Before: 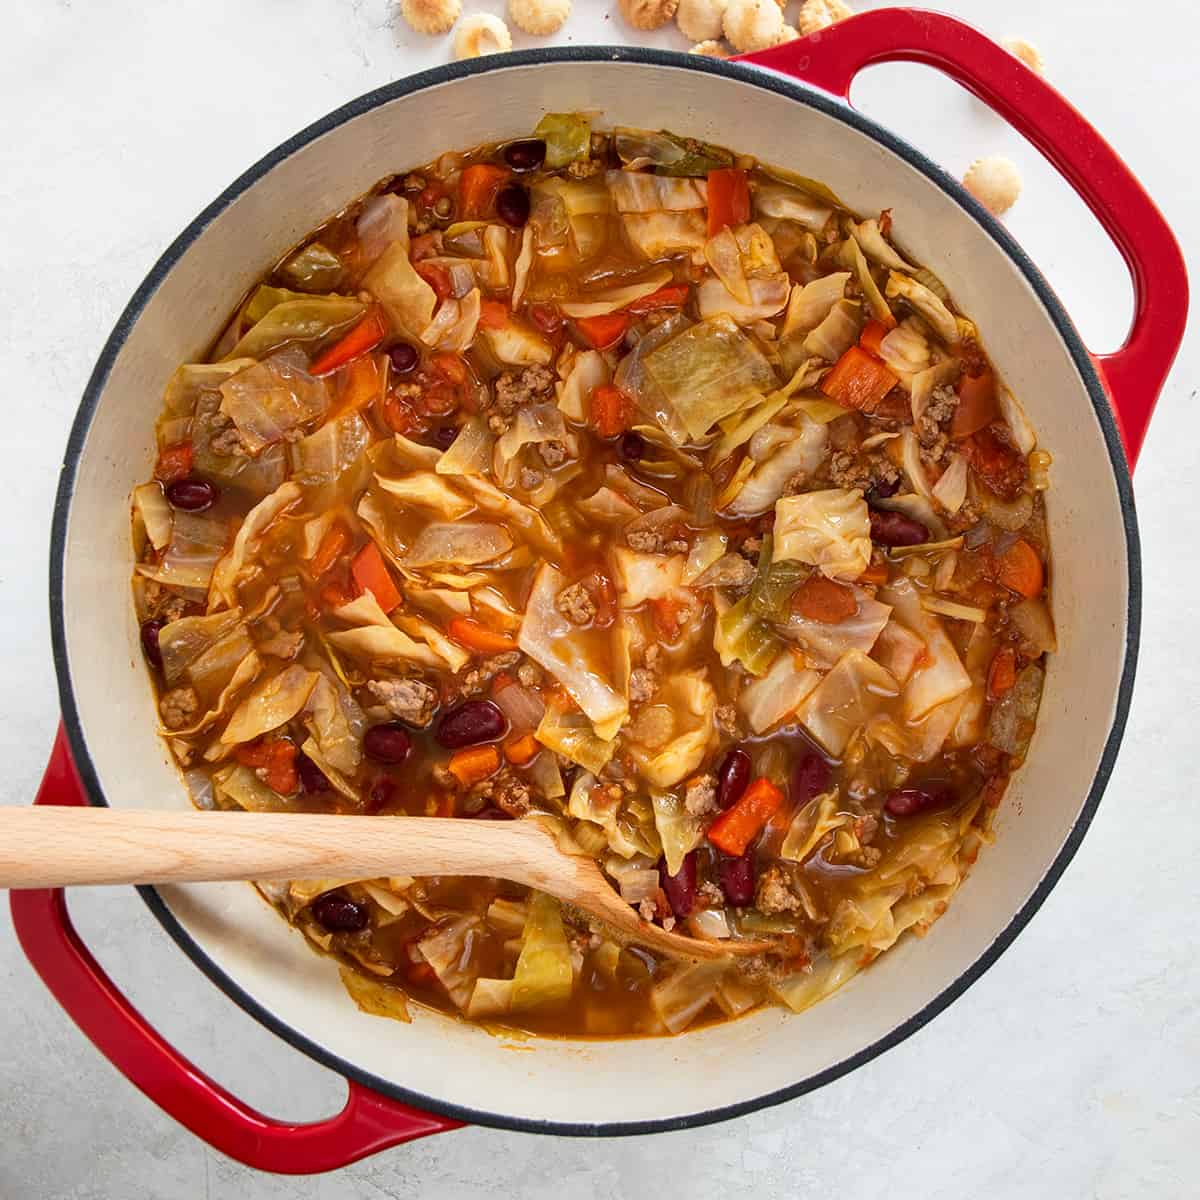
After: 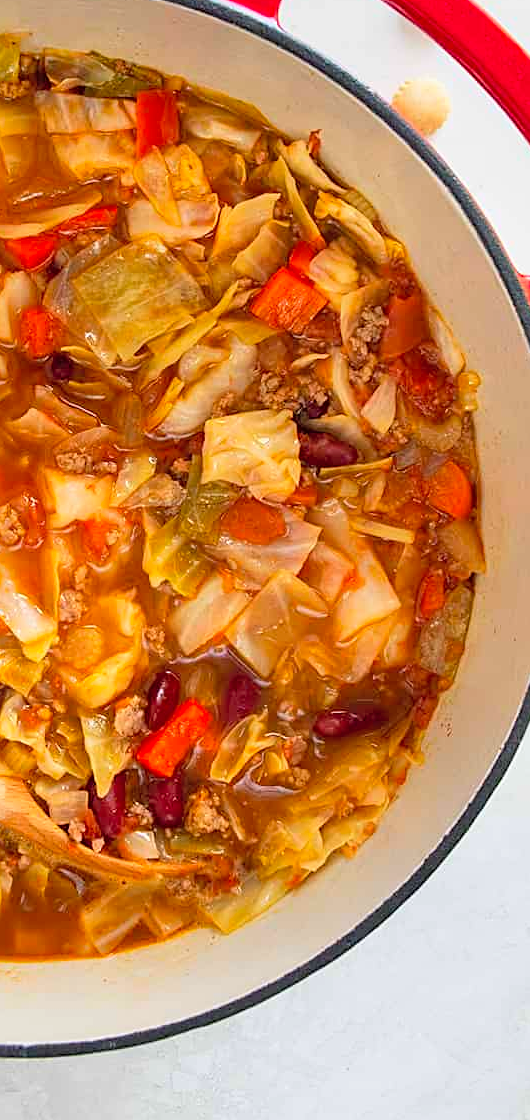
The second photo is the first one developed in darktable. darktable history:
crop: left 47.628%, top 6.643%, right 7.874%
contrast brightness saturation: contrast 0.07, brightness 0.18, saturation 0.4
exposure: black level correction 0.001, exposure -0.125 EV, compensate exposure bias true, compensate highlight preservation false
sharpen: radius 2.529, amount 0.323
